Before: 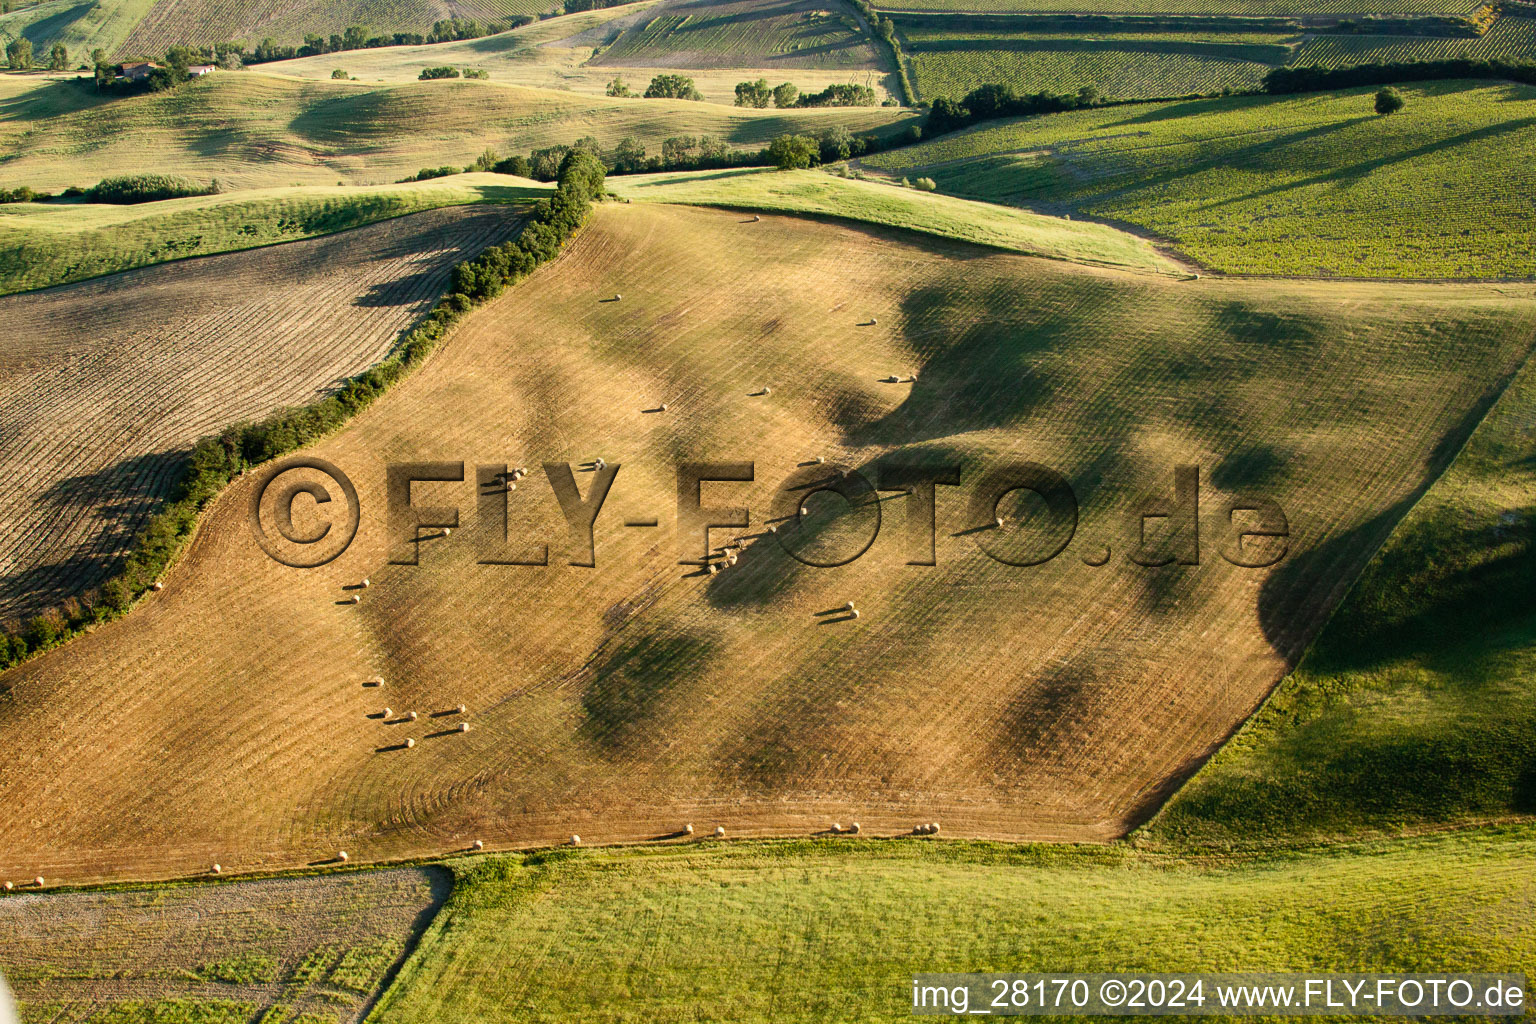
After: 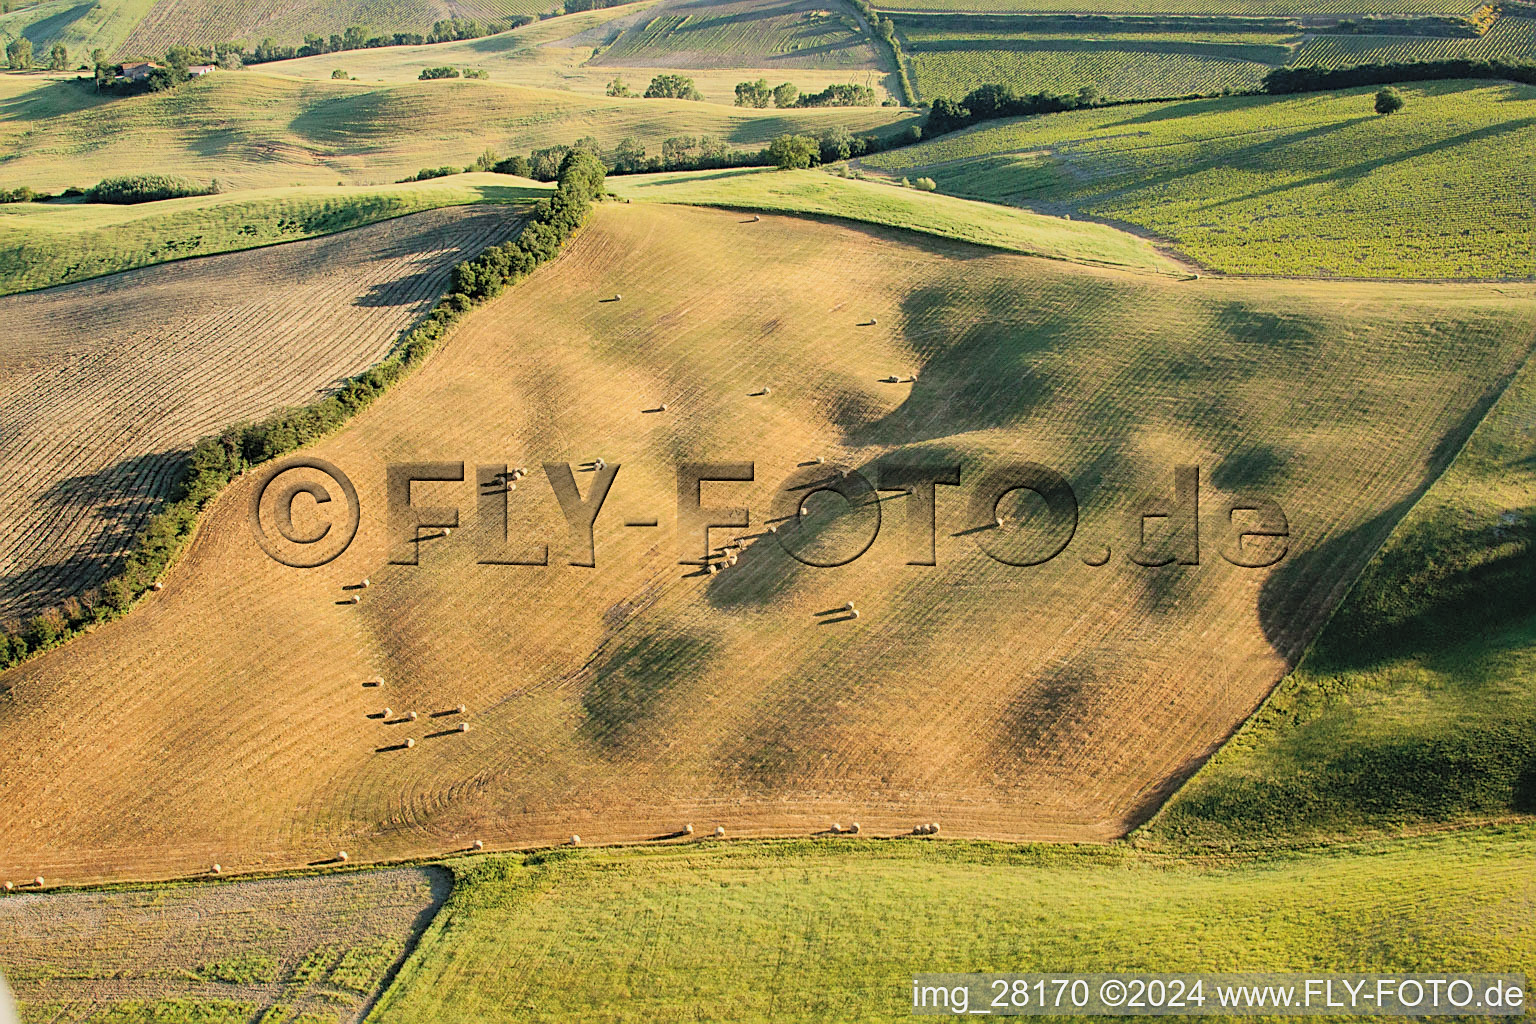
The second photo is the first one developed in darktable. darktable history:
global tonemap: drago (0.7, 100)
sharpen: on, module defaults
